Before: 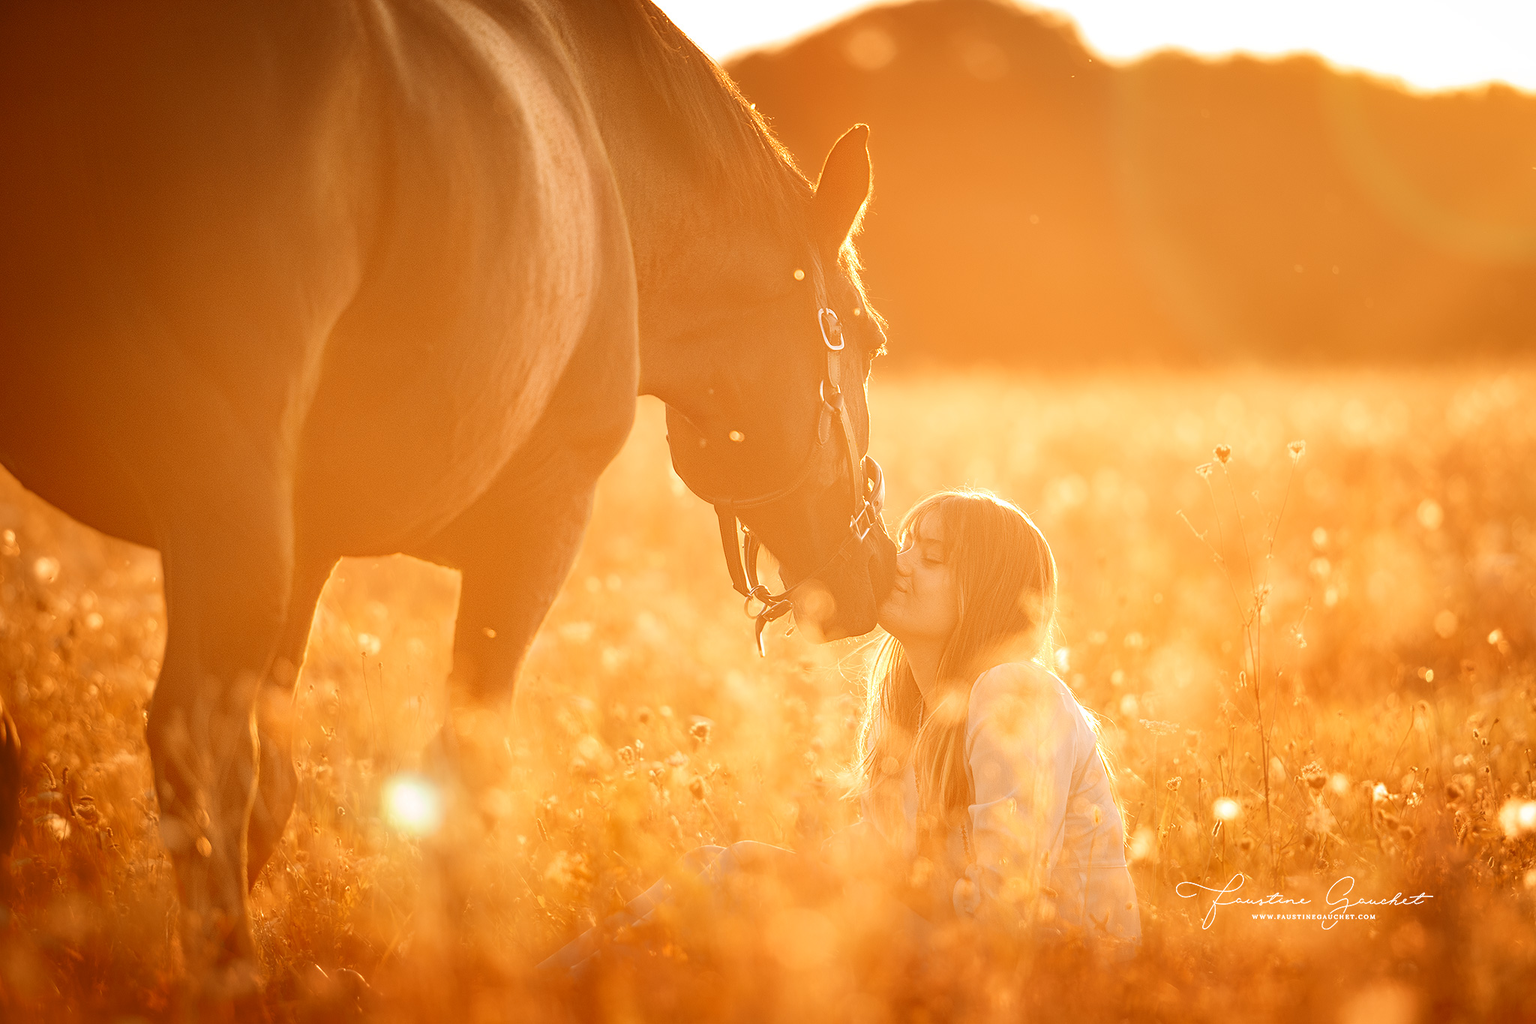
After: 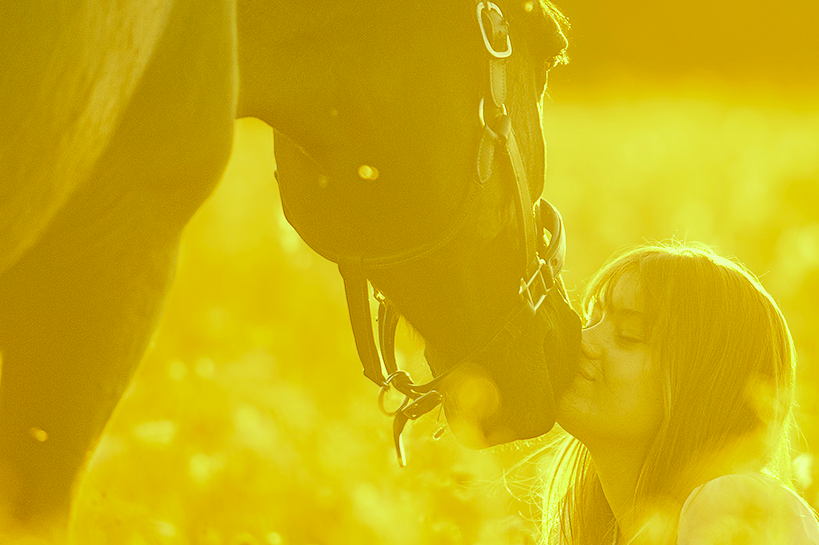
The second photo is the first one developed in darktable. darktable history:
crop: left 30%, top 30%, right 30%, bottom 30%
color correction: highlights a* -15.58, highlights b* 40, shadows a* -40, shadows b* -26.18
white balance: red 0.978, blue 0.999
